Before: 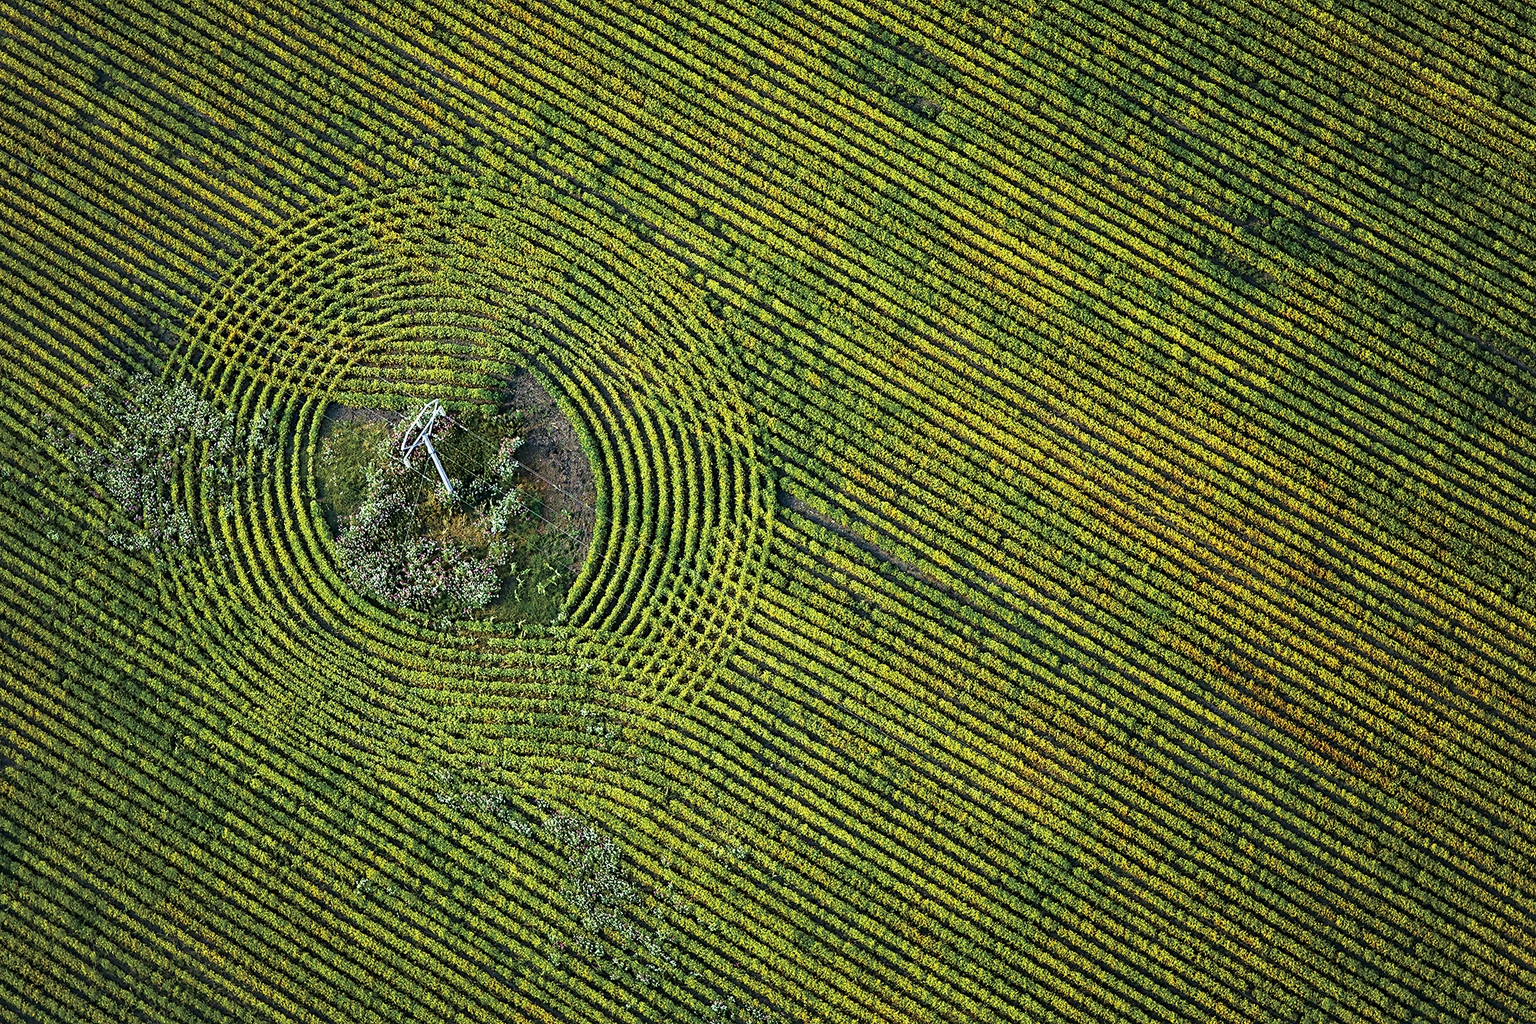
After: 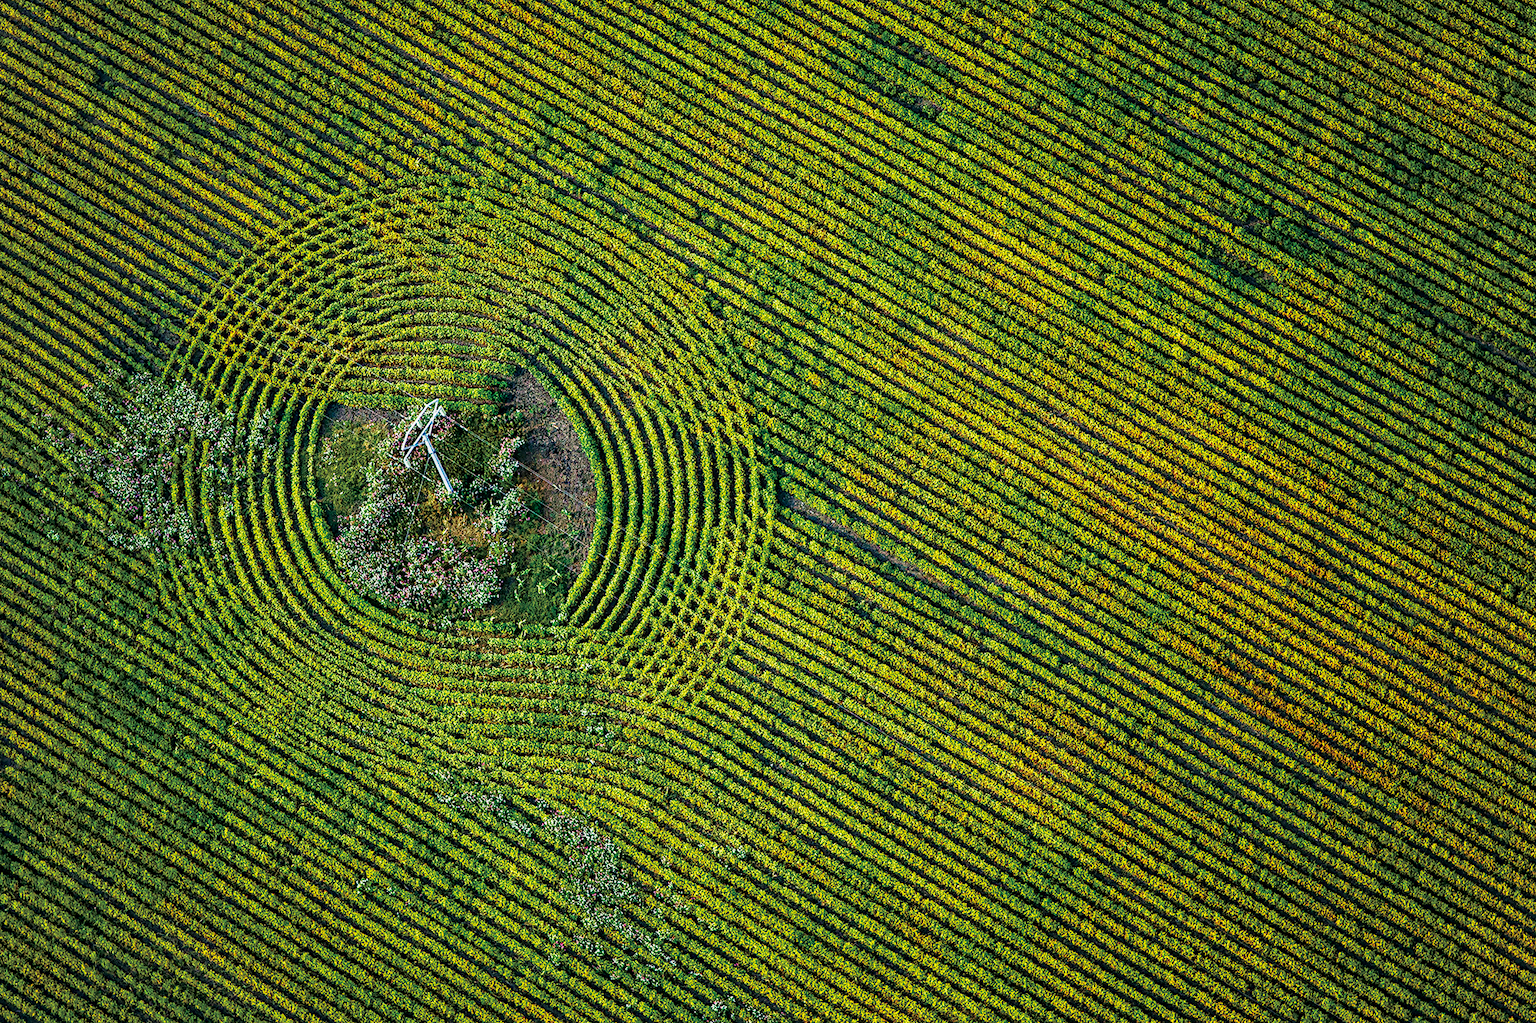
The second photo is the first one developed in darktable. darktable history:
local contrast: on, module defaults
shadows and highlights: shadows 5, soften with gaussian
